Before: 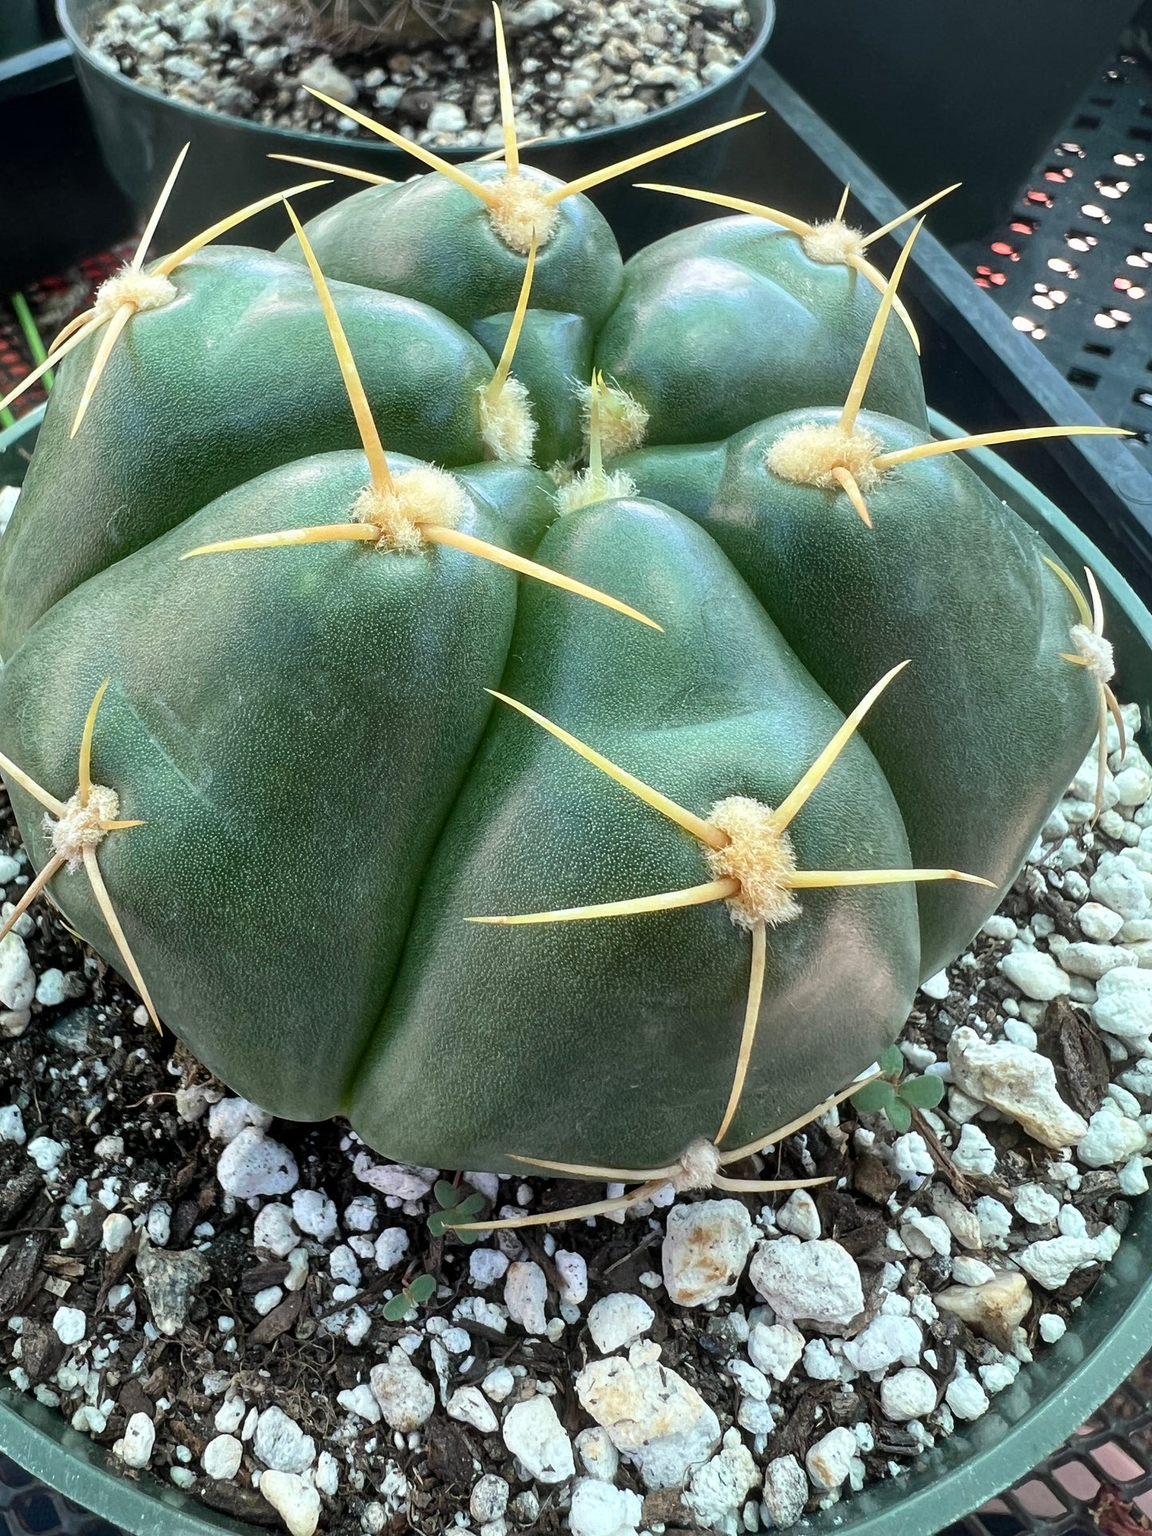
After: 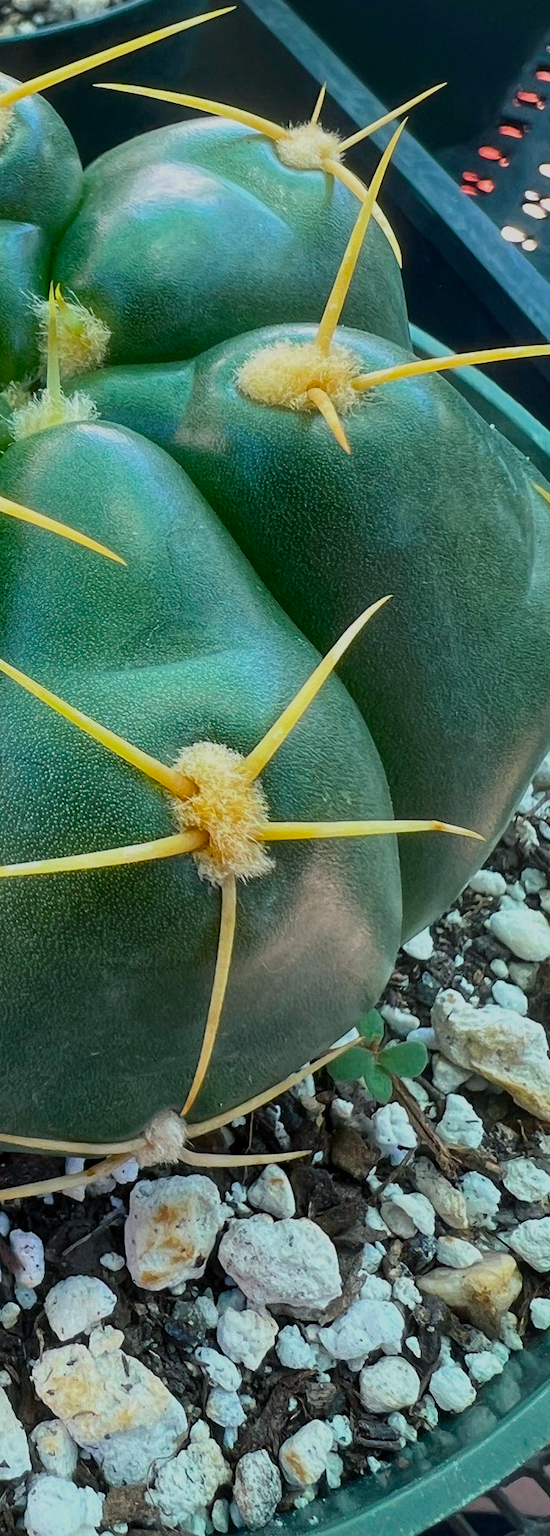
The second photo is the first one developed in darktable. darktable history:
exposure: exposure -0.566 EV, compensate highlight preservation false
crop: left 47.415%, top 6.941%, right 8.062%
color balance rgb: shadows lift › chroma 3.298%, shadows lift › hue 242.34°, perceptual saturation grading › global saturation 50.103%, global vibrance 20%
